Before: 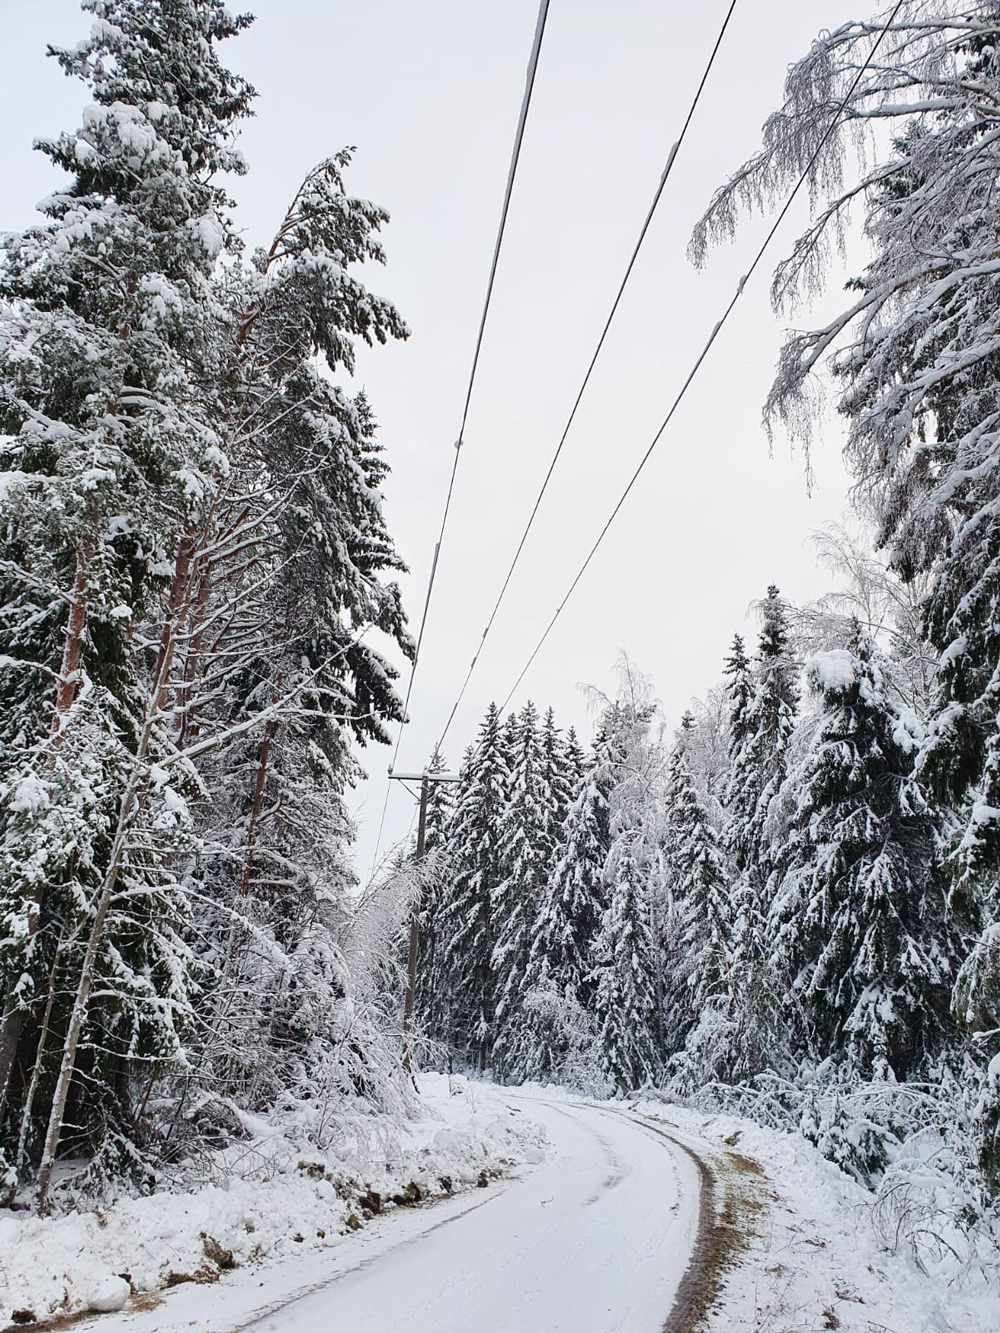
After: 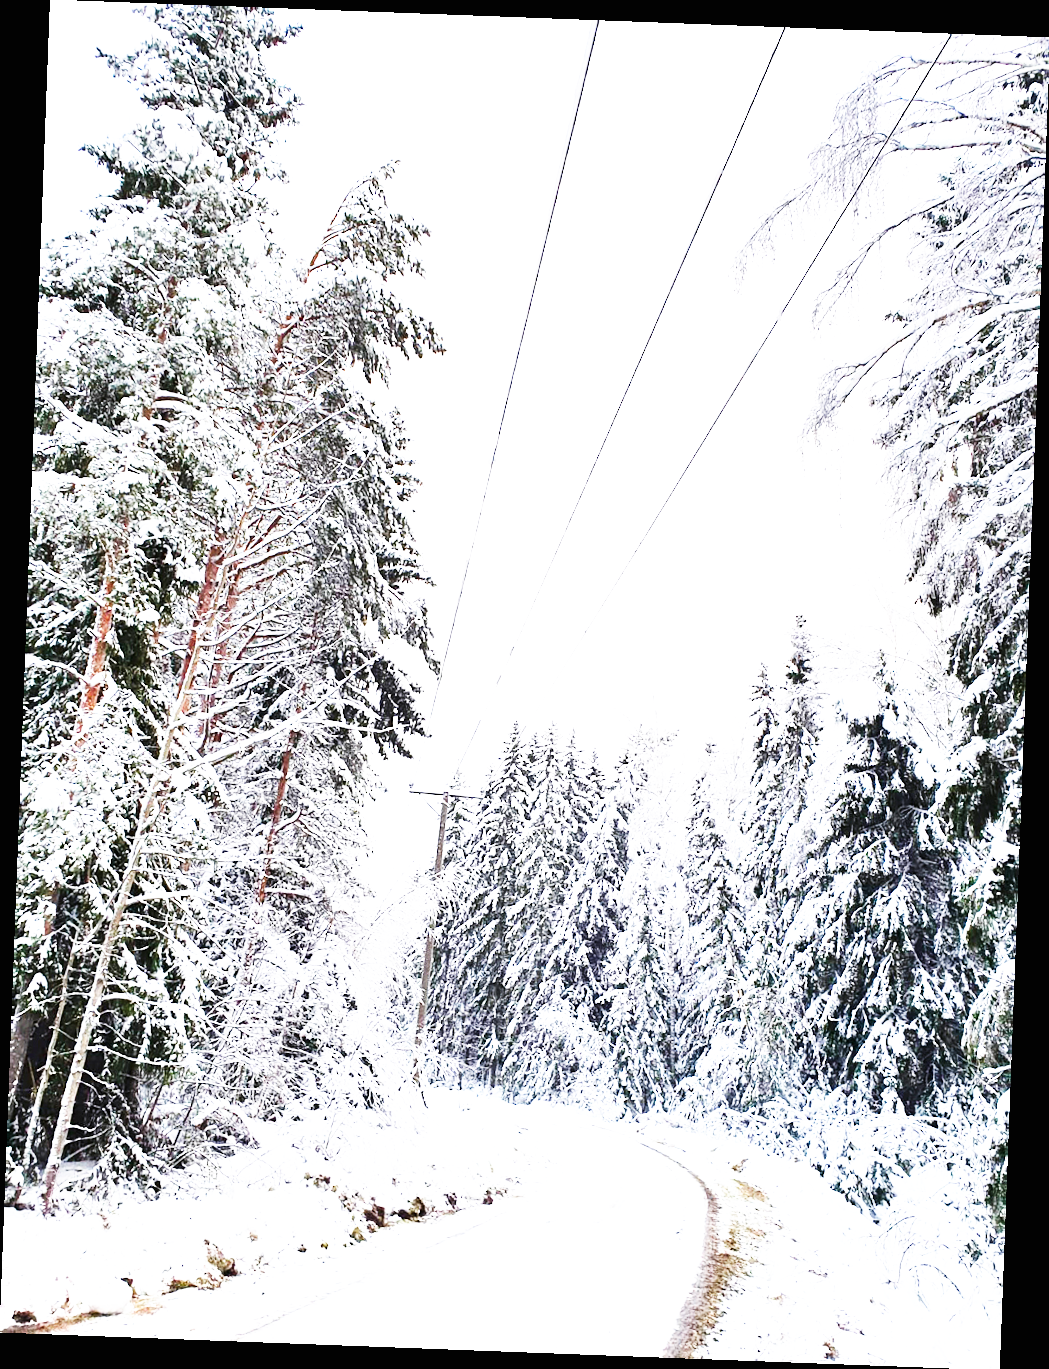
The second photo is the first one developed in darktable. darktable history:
rotate and perspective: rotation 2.17°, automatic cropping off
base curve: curves: ch0 [(0, 0) (0.007, 0.004) (0.027, 0.03) (0.046, 0.07) (0.207, 0.54) (0.442, 0.872) (0.673, 0.972) (1, 1)], preserve colors none
exposure: black level correction 0, exposure 1.125 EV, compensate exposure bias true, compensate highlight preservation false
